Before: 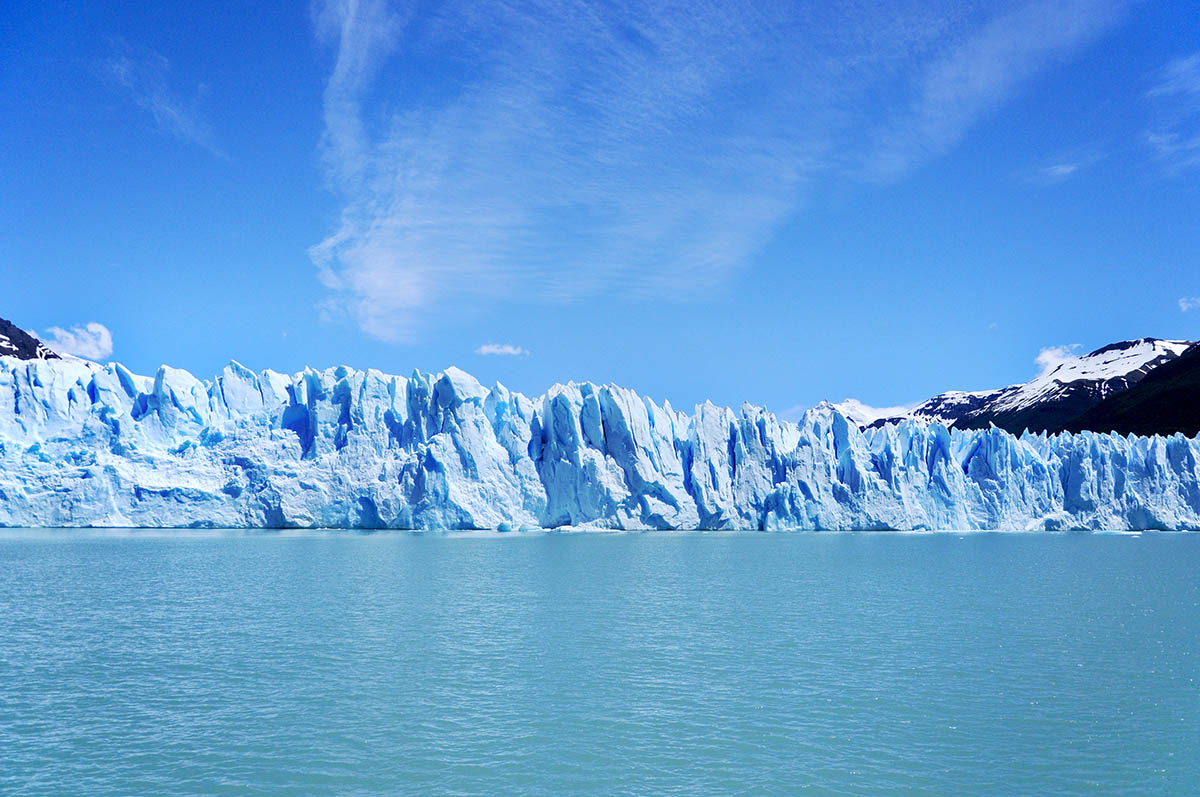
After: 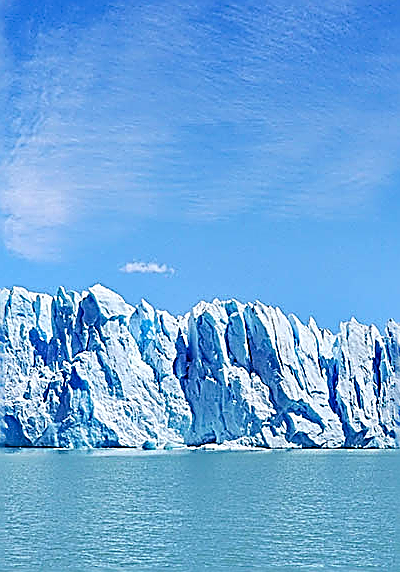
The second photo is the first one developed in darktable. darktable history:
sharpen: amount 1.873
crop and rotate: left 29.596%, top 10.353%, right 37.052%, bottom 17.835%
haze removal: compatibility mode true, adaptive false
